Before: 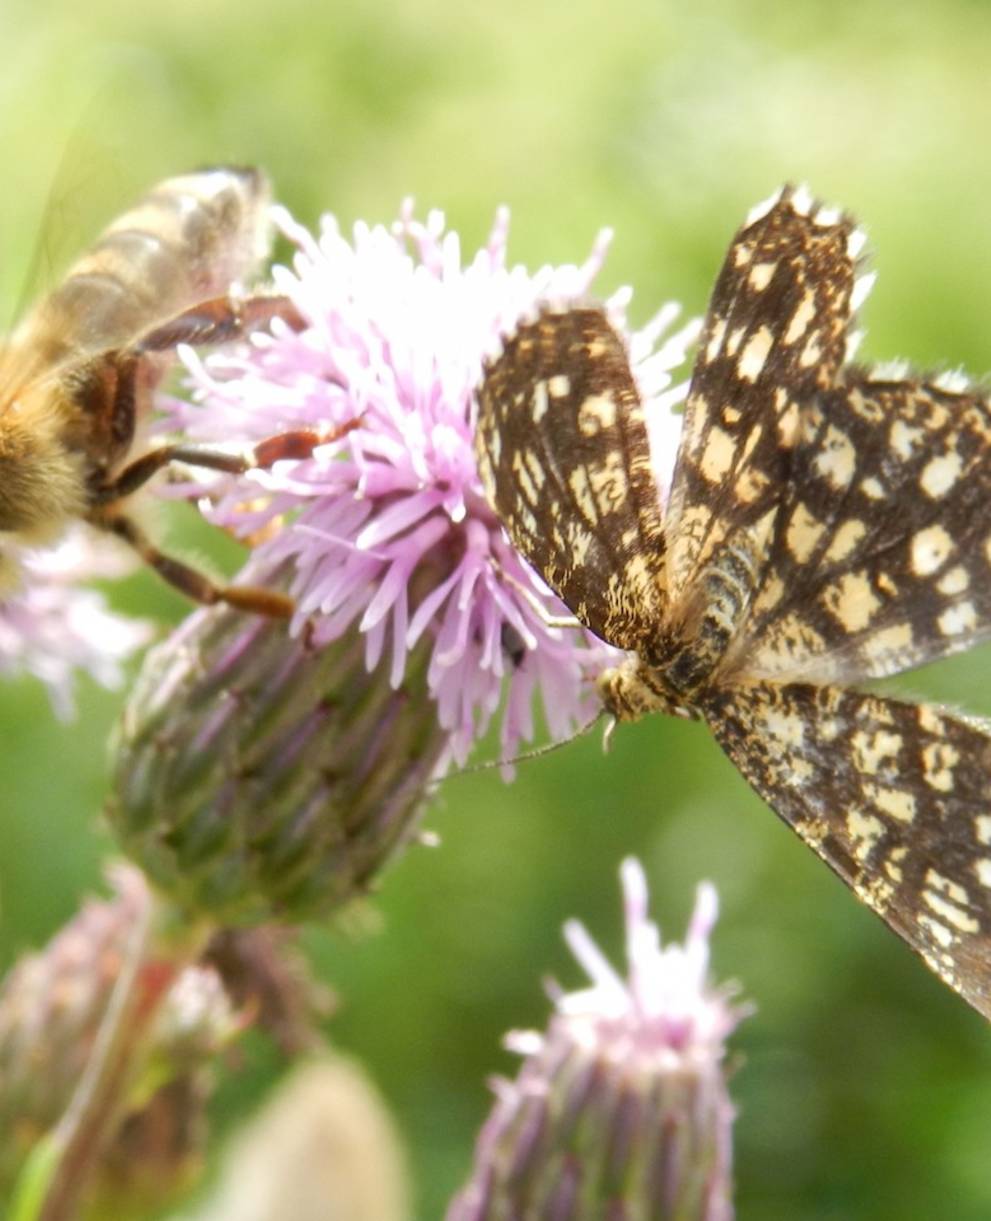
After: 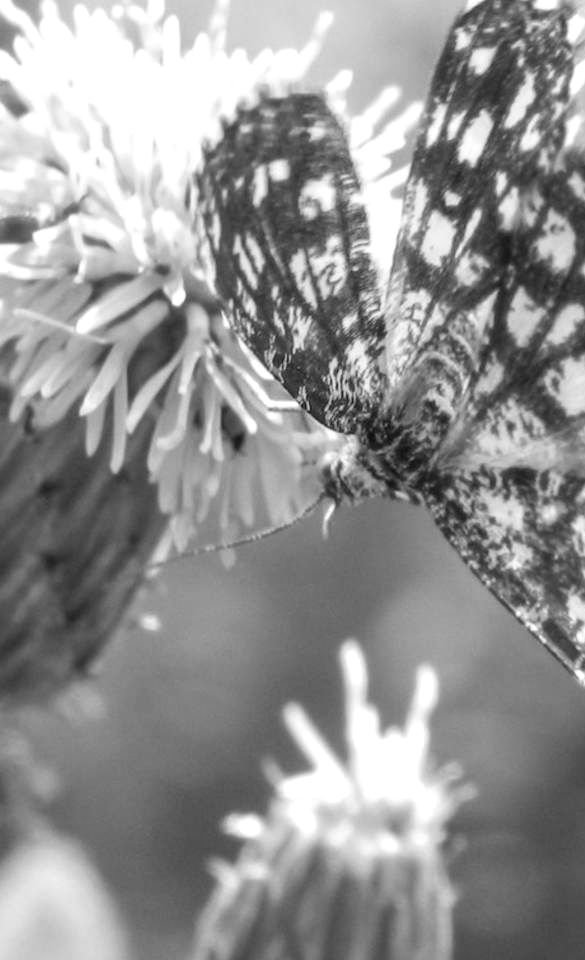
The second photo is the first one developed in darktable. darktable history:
crop and rotate: left 28.256%, top 17.734%, right 12.656%, bottom 3.573%
tone equalizer: on, module defaults
monochrome: on, module defaults
white balance: red 1.029, blue 0.92
local contrast: on, module defaults
